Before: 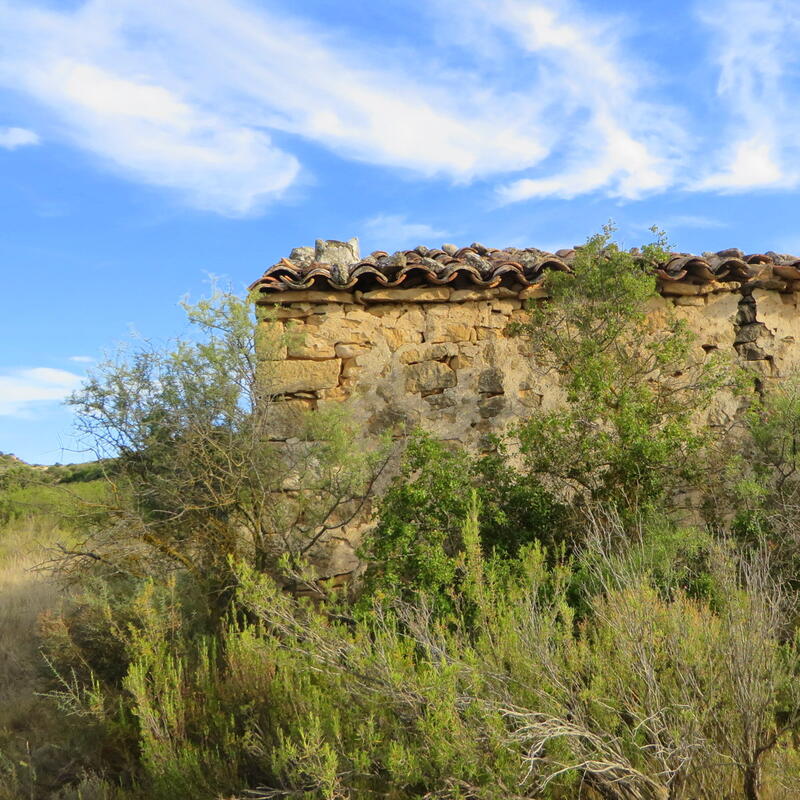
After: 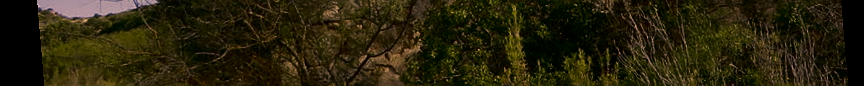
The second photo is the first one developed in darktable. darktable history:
exposure: exposure -1 EV, compensate highlight preservation false
tone equalizer: on, module defaults
crop and rotate: top 59.084%, bottom 30.916%
white balance: red 0.924, blue 1.095
sharpen: radius 1.458, amount 0.398, threshold 1.271
contrast brightness saturation: contrast 0.24, brightness -0.24, saturation 0.14
rotate and perspective: rotation -4.86°, automatic cropping off
color correction: highlights a* 40, highlights b* 40, saturation 0.69
